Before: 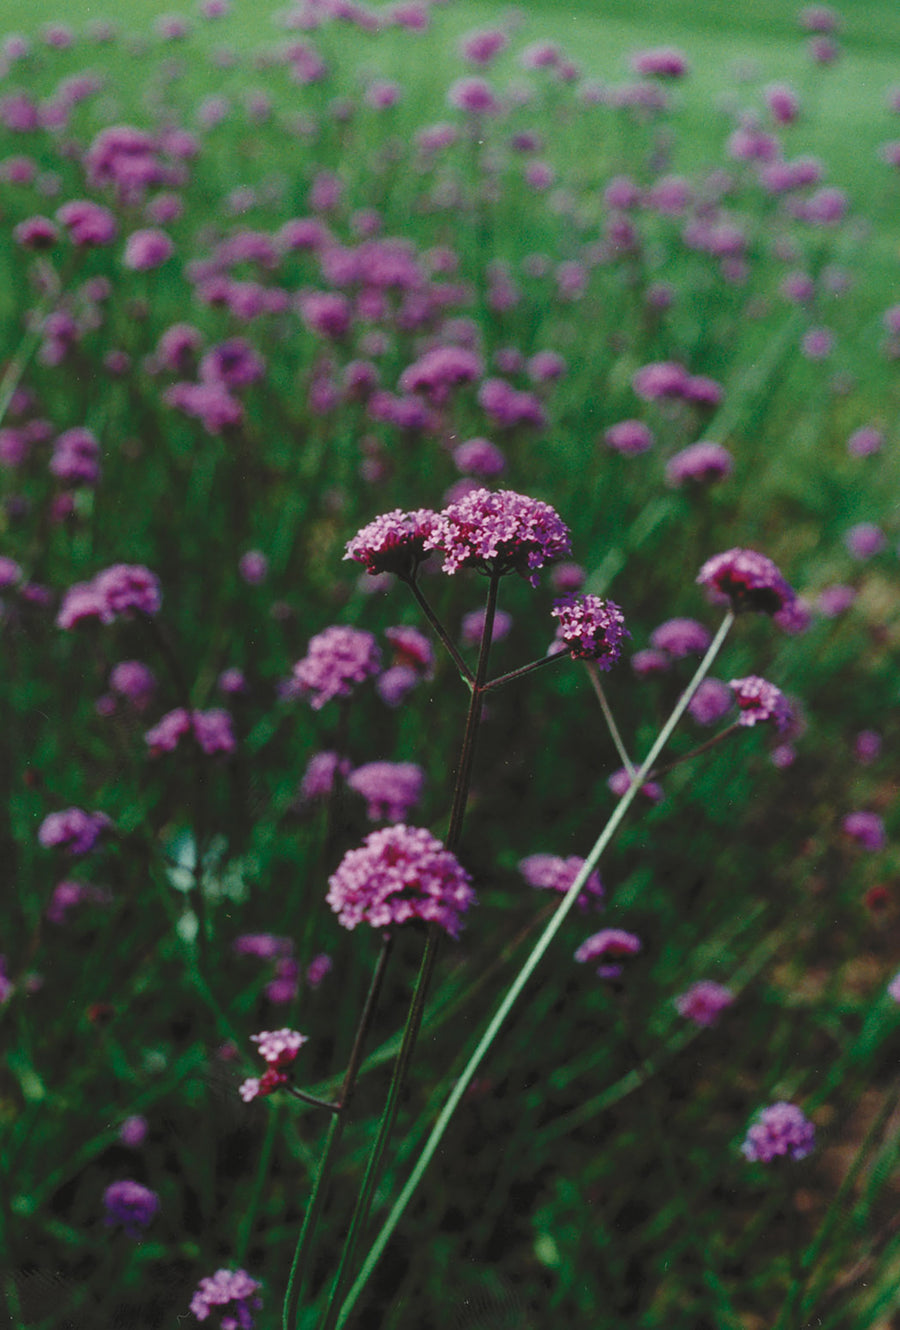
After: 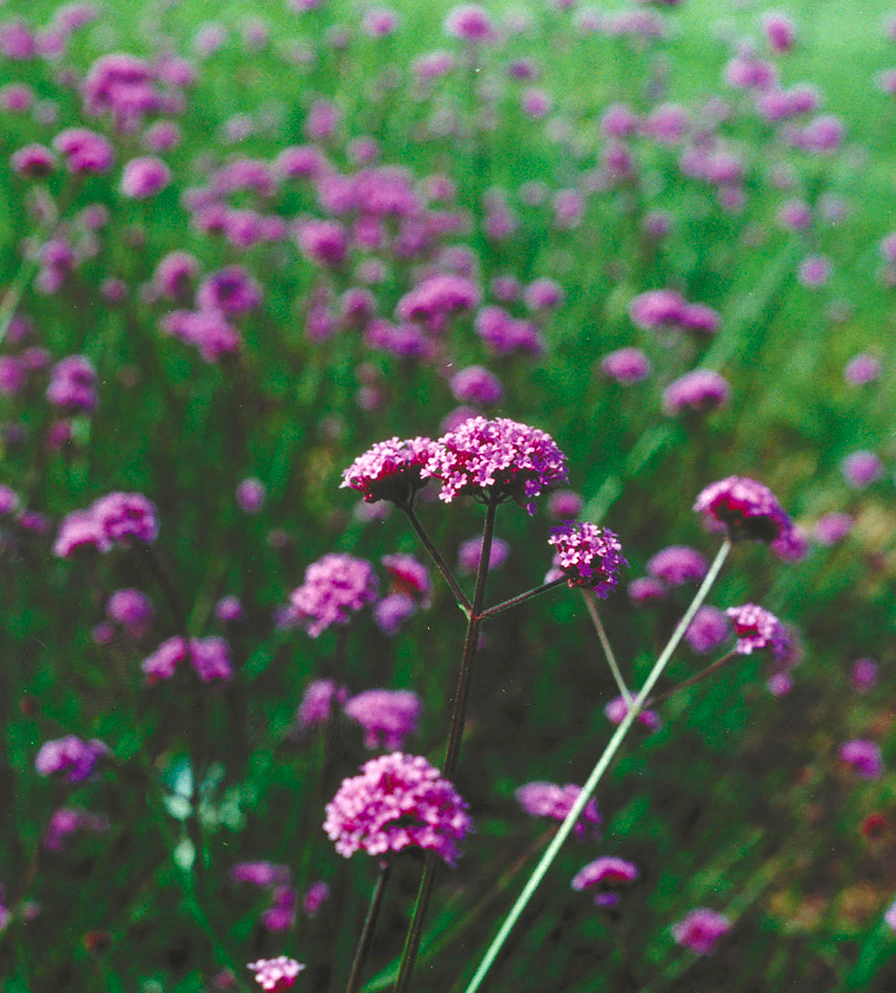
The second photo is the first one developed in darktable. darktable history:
crop: left 0.387%, top 5.469%, bottom 19.809%
exposure: exposure 0.657 EV, compensate highlight preservation false
color balance rgb: linear chroma grading › global chroma 10%, perceptual saturation grading › global saturation 5%, perceptual brilliance grading › global brilliance 4%, global vibrance 7%, saturation formula JzAzBz (2021)
